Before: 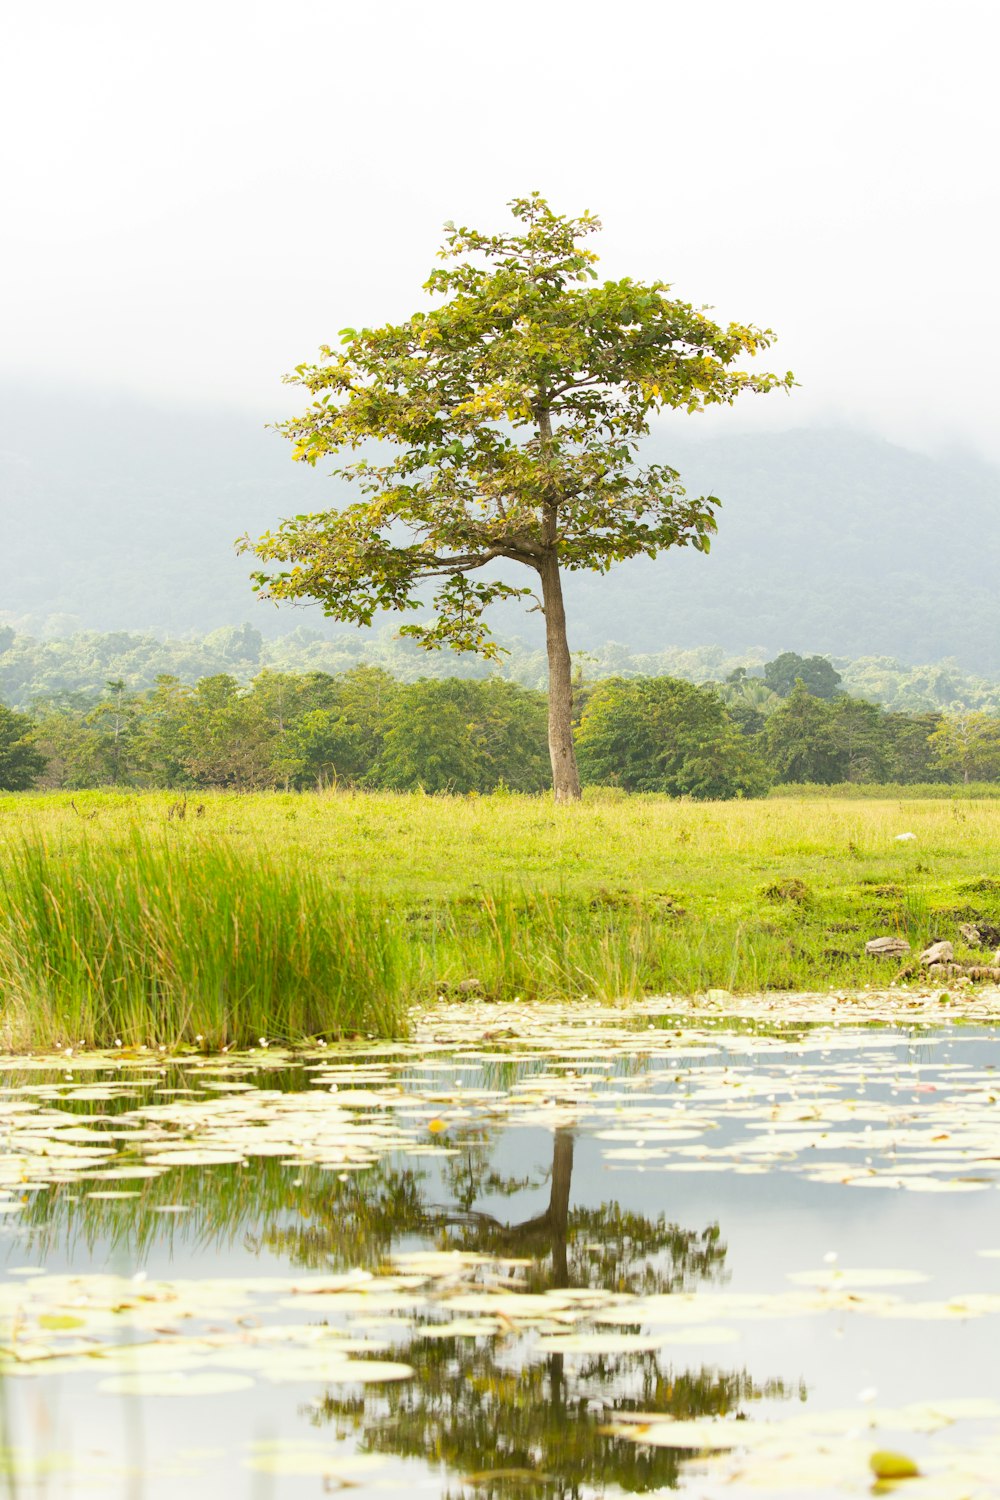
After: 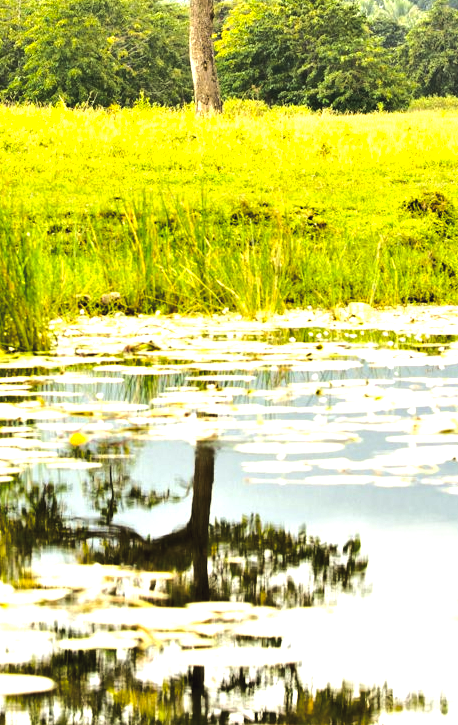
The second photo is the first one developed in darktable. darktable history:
contrast equalizer: octaves 7, y [[0.609, 0.611, 0.615, 0.613, 0.607, 0.603], [0.504, 0.498, 0.496, 0.499, 0.506, 0.516], [0 ×6], [0 ×6], [0 ×6]]
crop: left 35.976%, top 45.819%, right 18.162%, bottom 5.807%
color balance rgb: global offset › luminance 0.71%, perceptual saturation grading › global saturation -11.5%, perceptual brilliance grading › highlights 17.77%, perceptual brilliance grading › mid-tones 31.71%, perceptual brilliance grading › shadows -31.01%, global vibrance 50%
